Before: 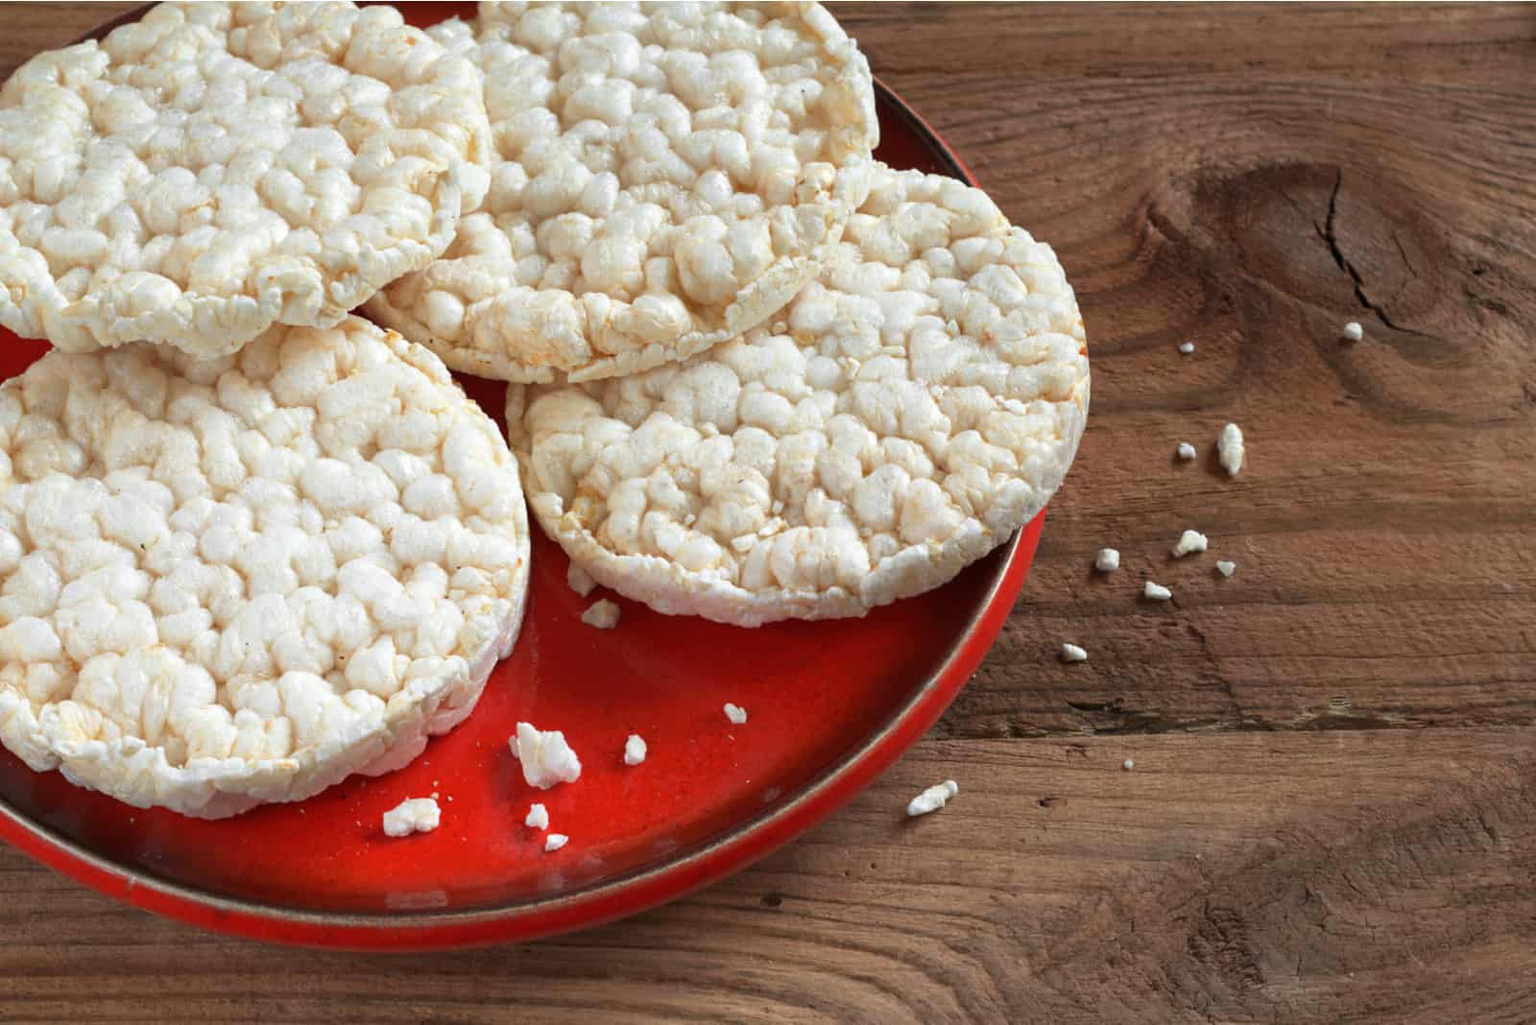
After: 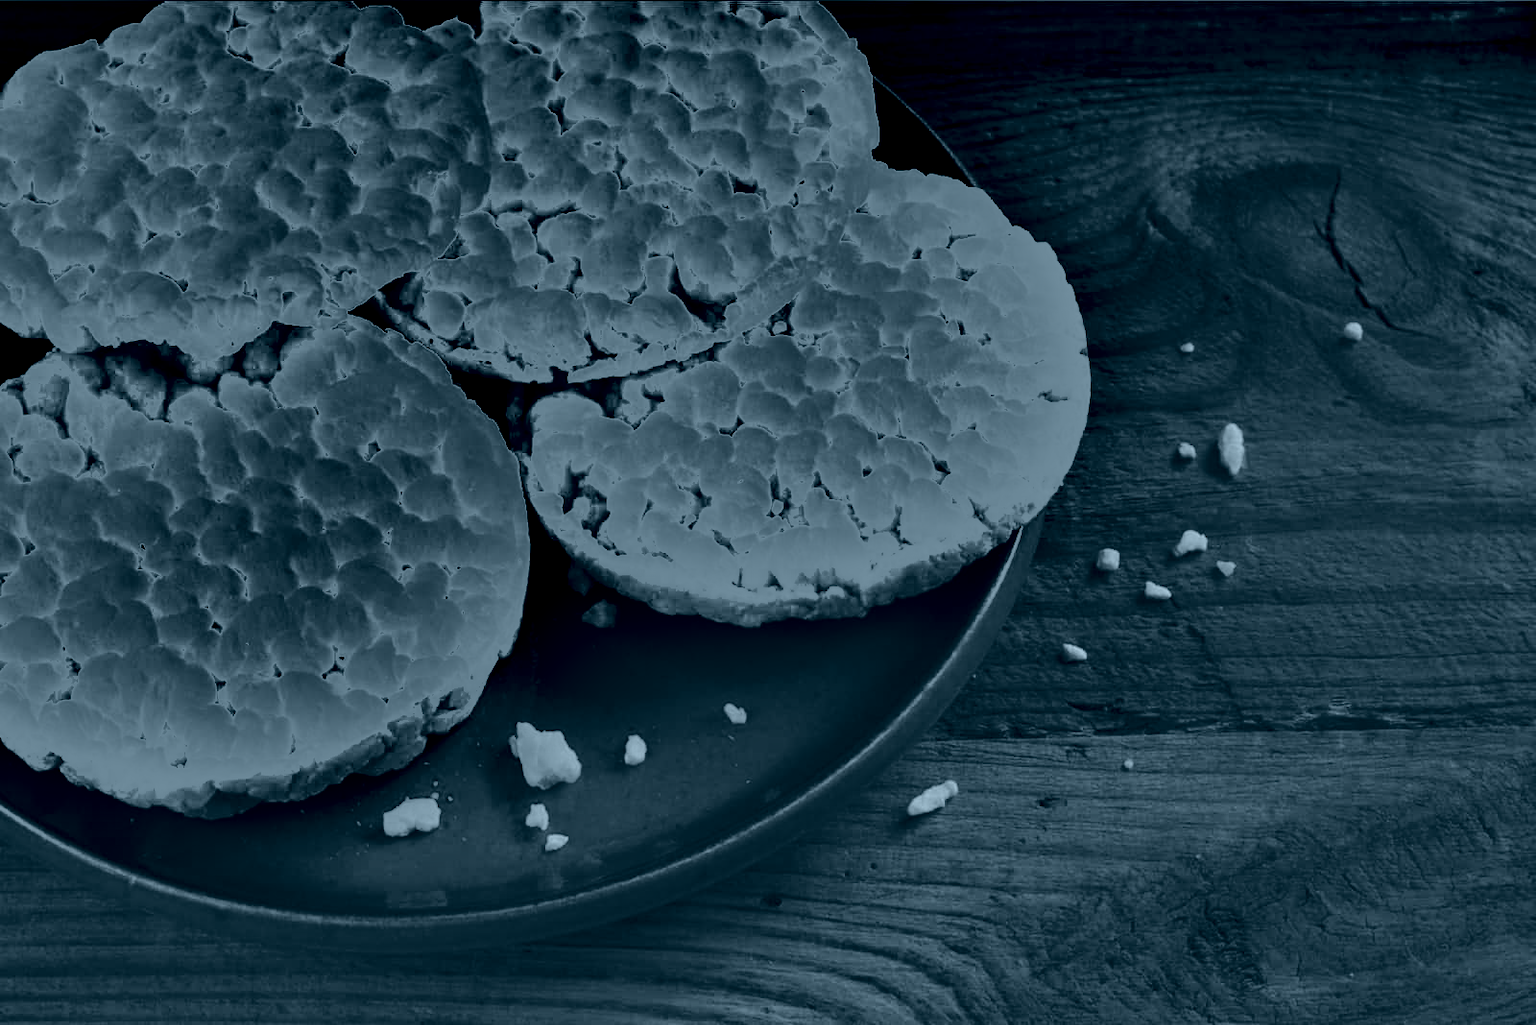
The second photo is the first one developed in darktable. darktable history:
shadows and highlights: shadows 80.73, white point adjustment -9.07, highlights -61.46, soften with gaussian
exposure: exposure 2 EV, compensate highlight preservation false
color zones: curves: ch0 [(0, 0.5) (0.125, 0.4) (0.25, 0.5) (0.375, 0.4) (0.5, 0.4) (0.625, 0.35) (0.75, 0.35) (0.875, 0.5)]; ch1 [(0, 0.35) (0.125, 0.45) (0.25, 0.35) (0.375, 0.35) (0.5, 0.35) (0.625, 0.35) (0.75, 0.45) (0.875, 0.35)]; ch2 [(0, 0.6) (0.125, 0.5) (0.25, 0.5) (0.375, 0.6) (0.5, 0.6) (0.625, 0.5) (0.75, 0.5) (0.875, 0.5)]
colorize: hue 194.4°, saturation 29%, source mix 61.75%, lightness 3.98%, version 1
